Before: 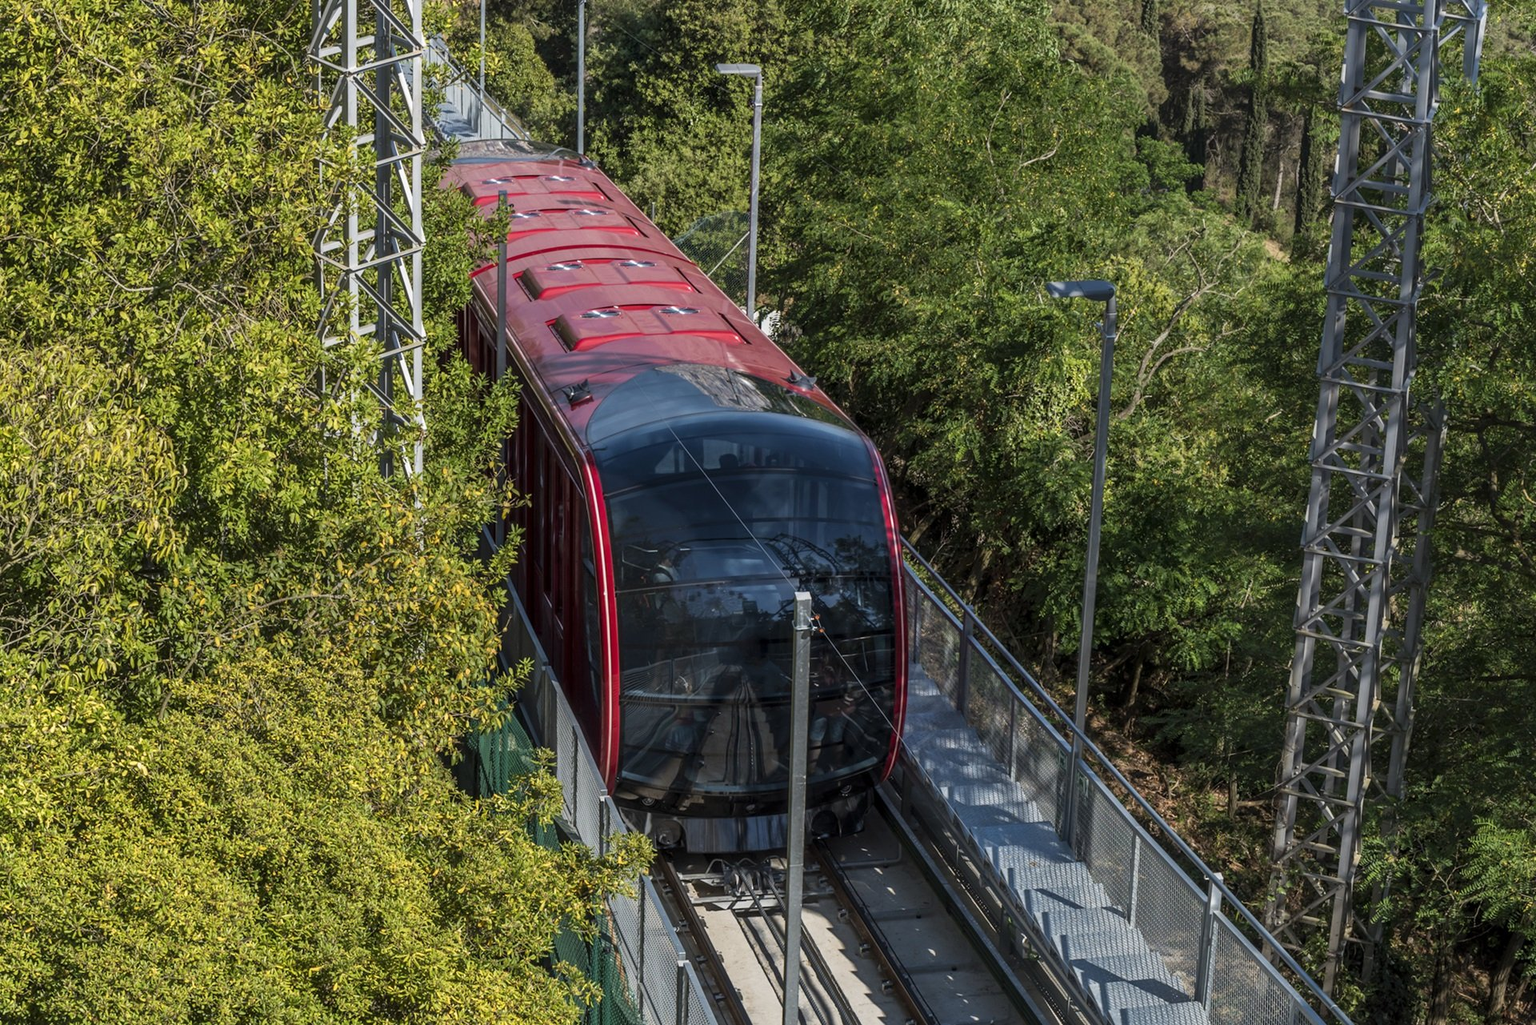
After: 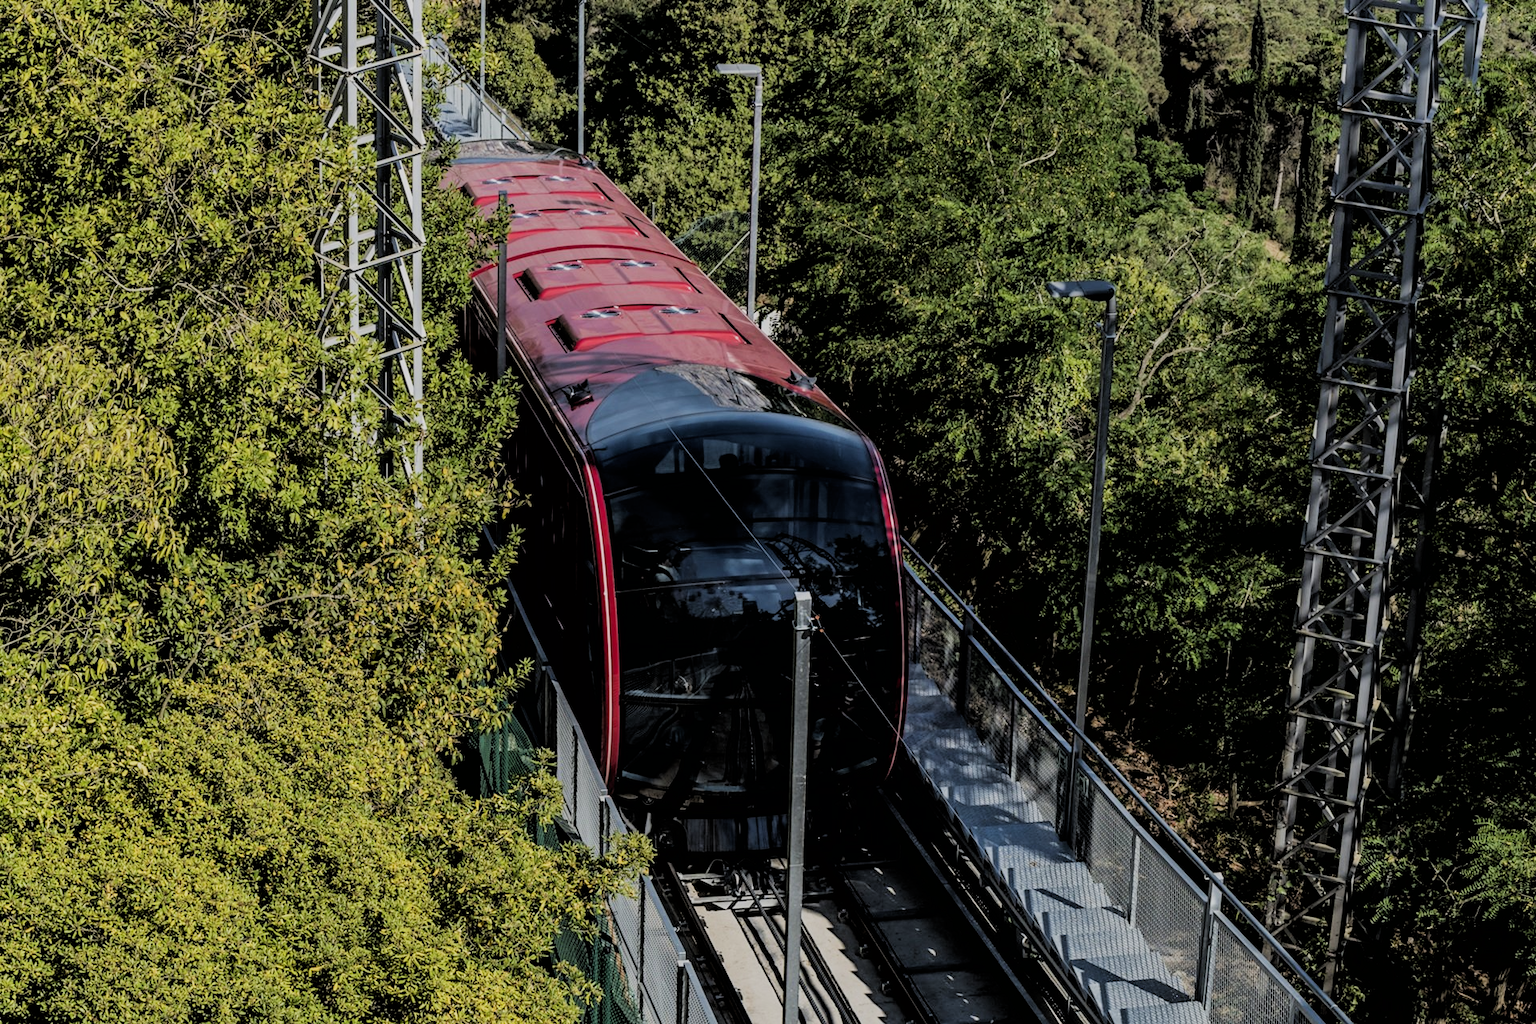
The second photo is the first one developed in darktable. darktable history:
filmic rgb: black relative exposure -2.82 EV, white relative exposure 4.56 EV, hardness 1.75, contrast 1.238
